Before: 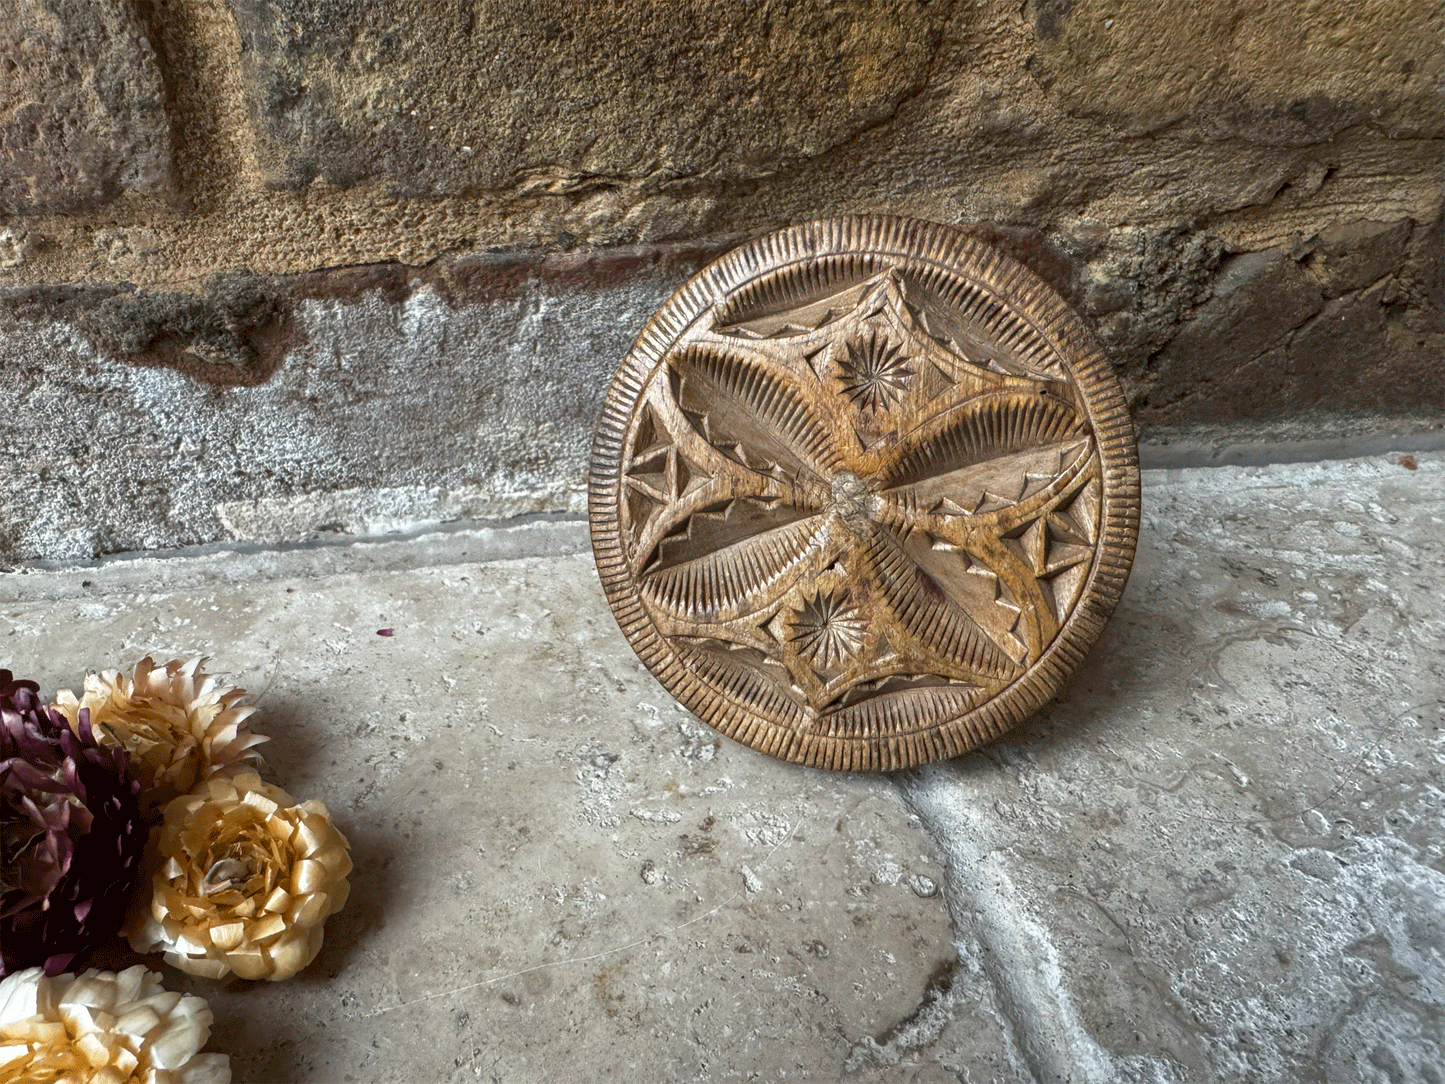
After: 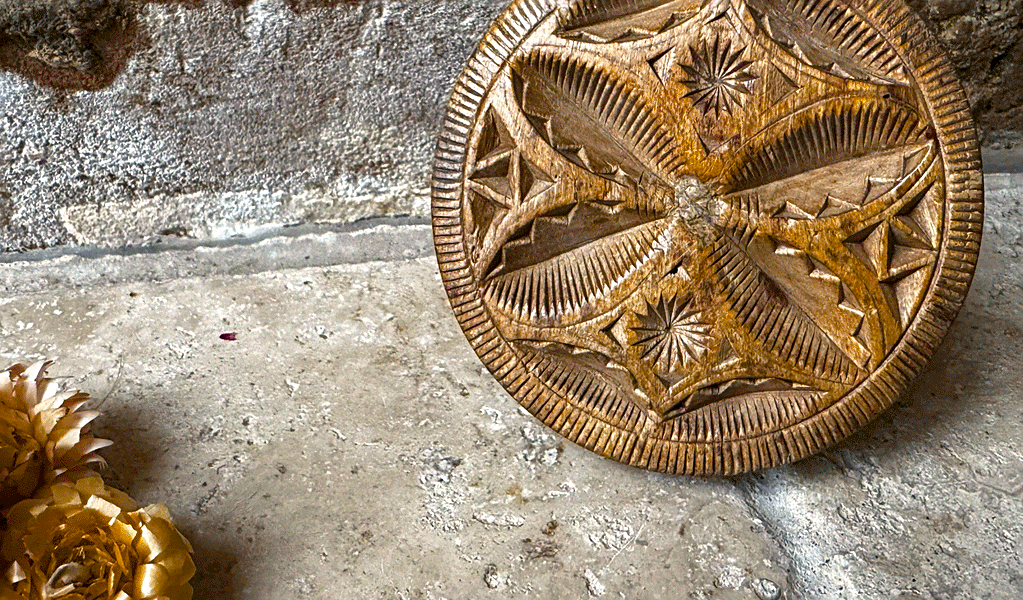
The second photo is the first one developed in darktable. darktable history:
sharpen: on, module defaults
crop: left 10.933%, top 27.394%, right 18.266%, bottom 17.17%
haze removal: strength 0.102, compatibility mode true, adaptive false
color balance rgb: shadows lift › luminance 0.83%, shadows lift › chroma 0.512%, shadows lift › hue 17.93°, highlights gain › chroma 1.086%, highlights gain › hue 52.23°, linear chroma grading › global chroma 0.452%, perceptual saturation grading › global saturation 31.194%, perceptual brilliance grading › highlights 7.628%, perceptual brilliance grading › mid-tones 4.14%, perceptual brilliance grading › shadows 2.231%, saturation formula JzAzBz (2021)
